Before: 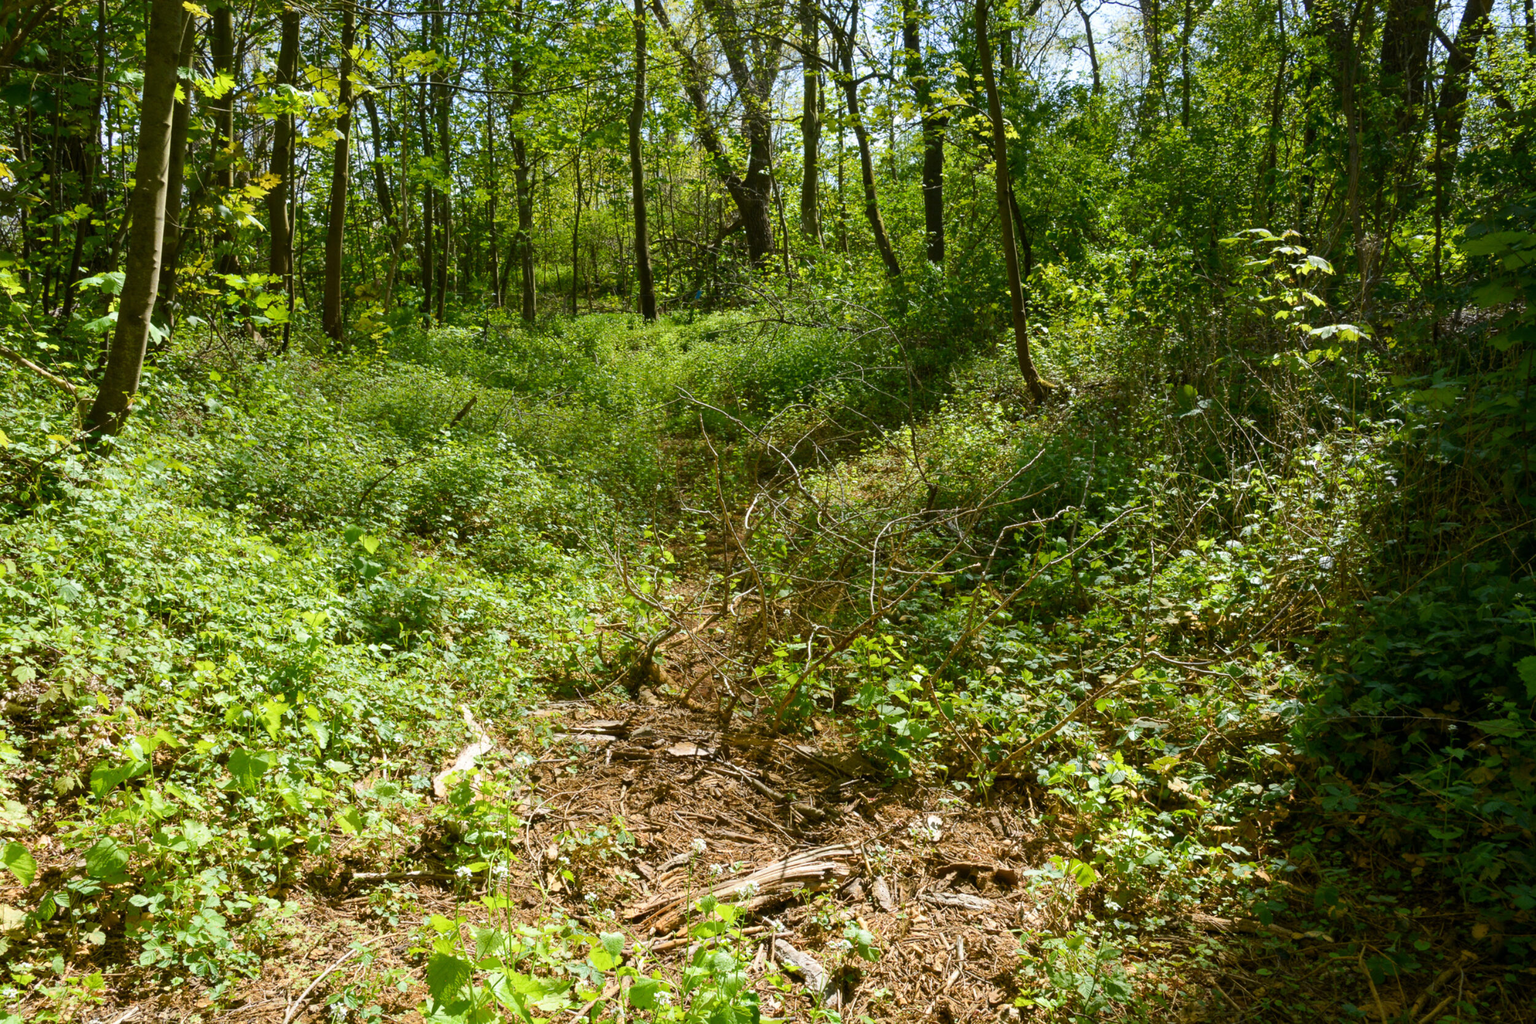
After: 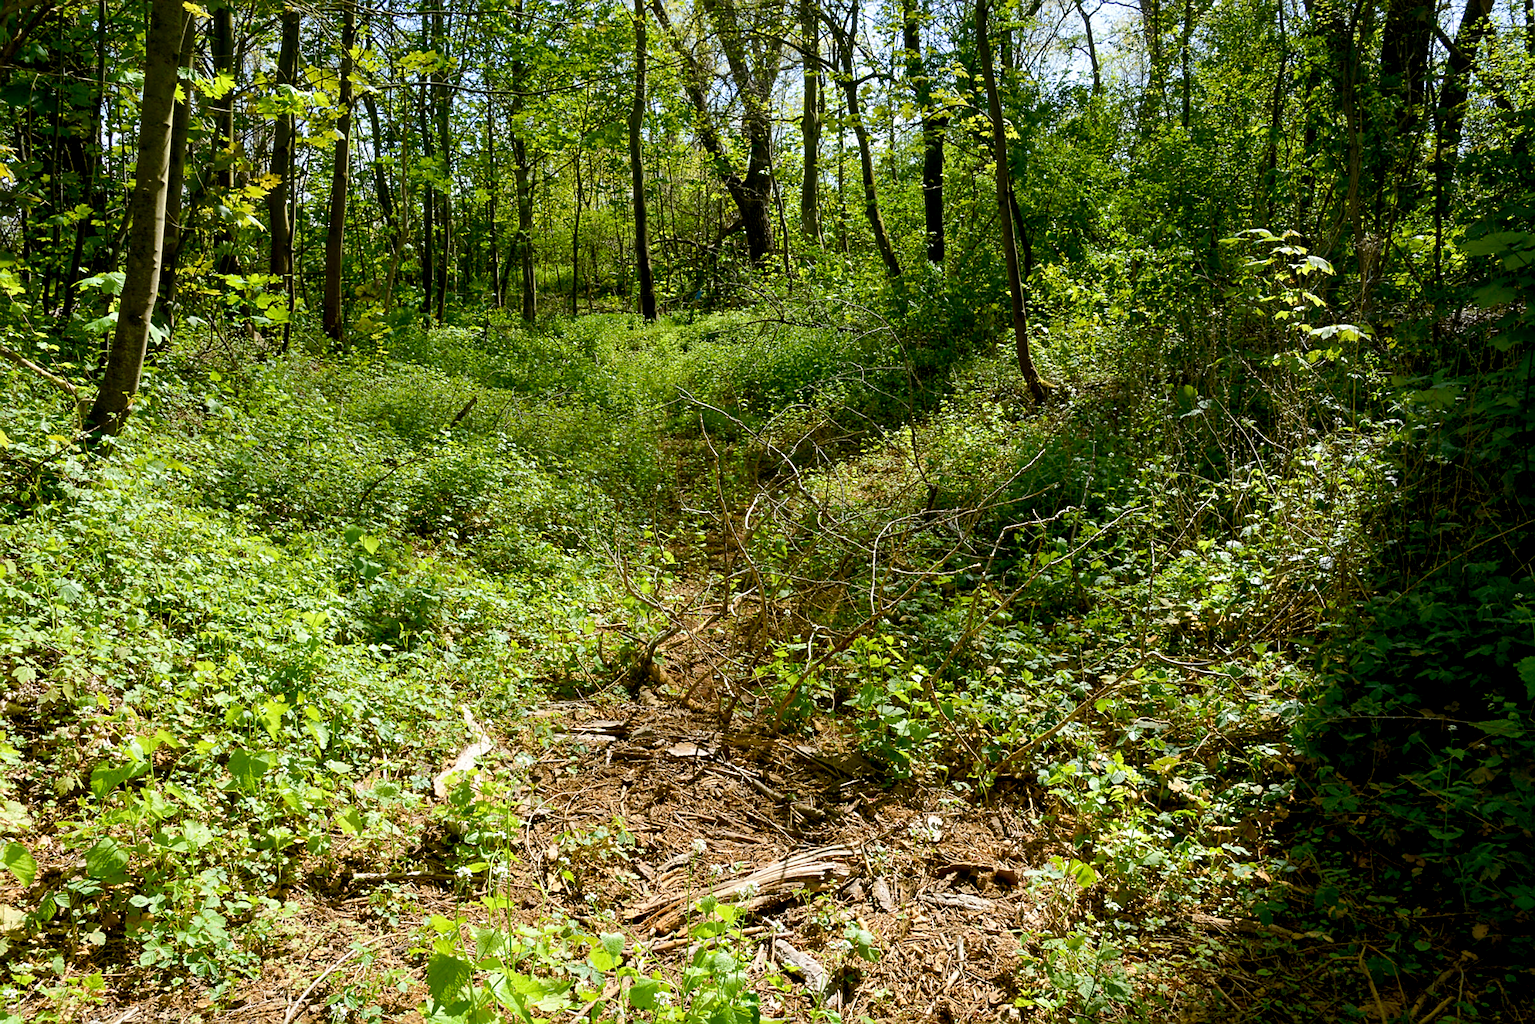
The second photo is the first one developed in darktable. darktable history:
exposure: black level correction 0.009, exposure 0.014 EV, compensate highlight preservation false
sharpen: on, module defaults
